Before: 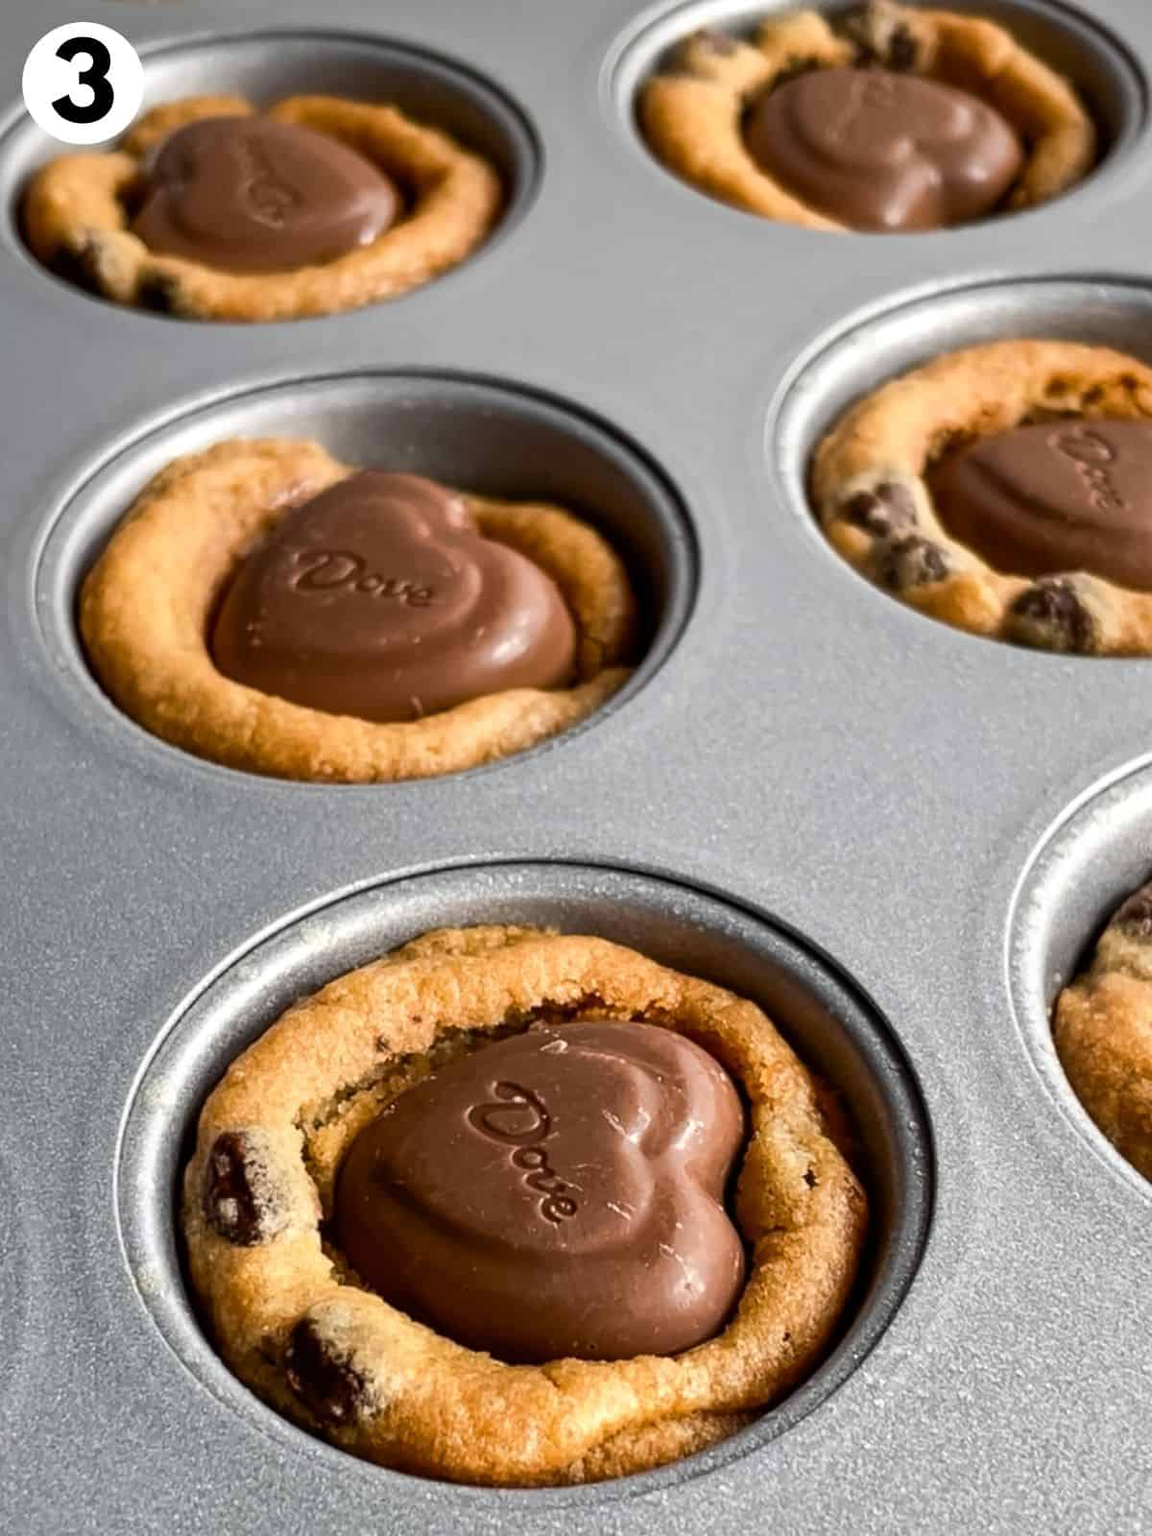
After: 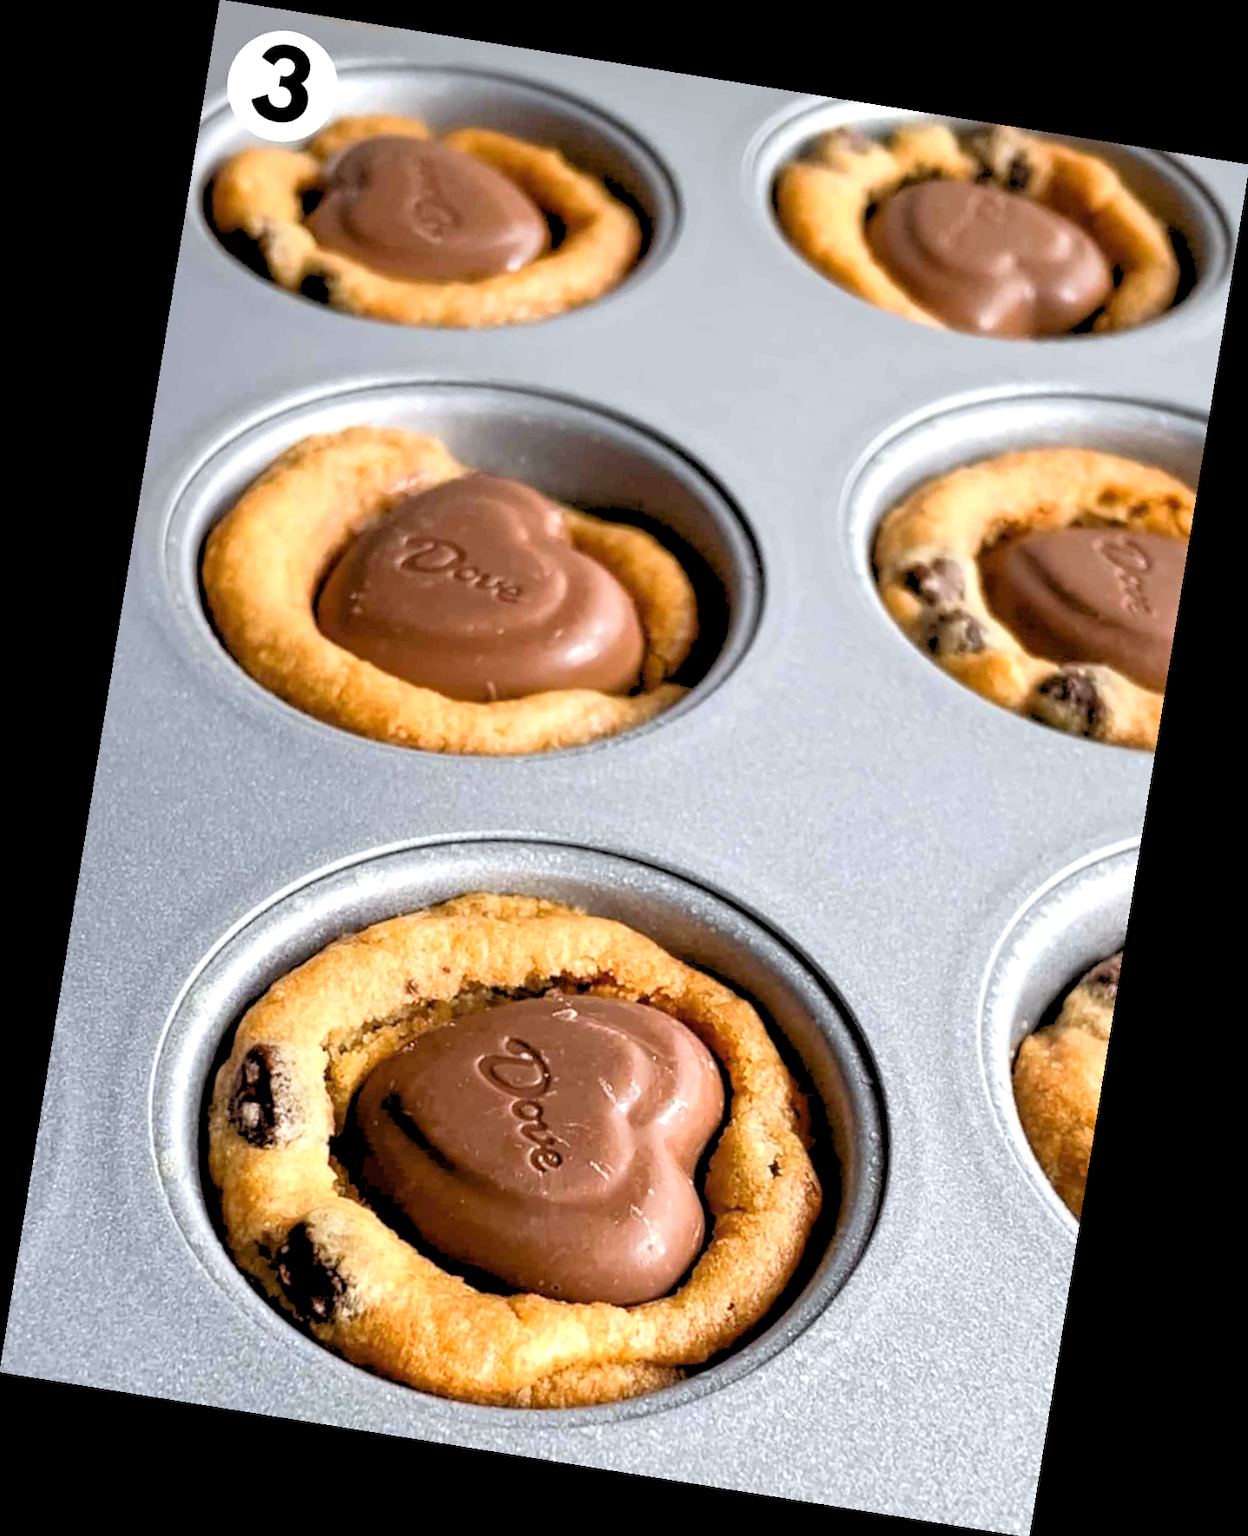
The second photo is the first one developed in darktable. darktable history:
rgb levels: preserve colors sum RGB, levels [[0.038, 0.433, 0.934], [0, 0.5, 1], [0, 0.5, 1]]
exposure: black level correction 0, exposure 0.7 EV, compensate exposure bias true, compensate highlight preservation false
rotate and perspective: rotation 9.12°, automatic cropping off
white balance: red 0.976, blue 1.04
